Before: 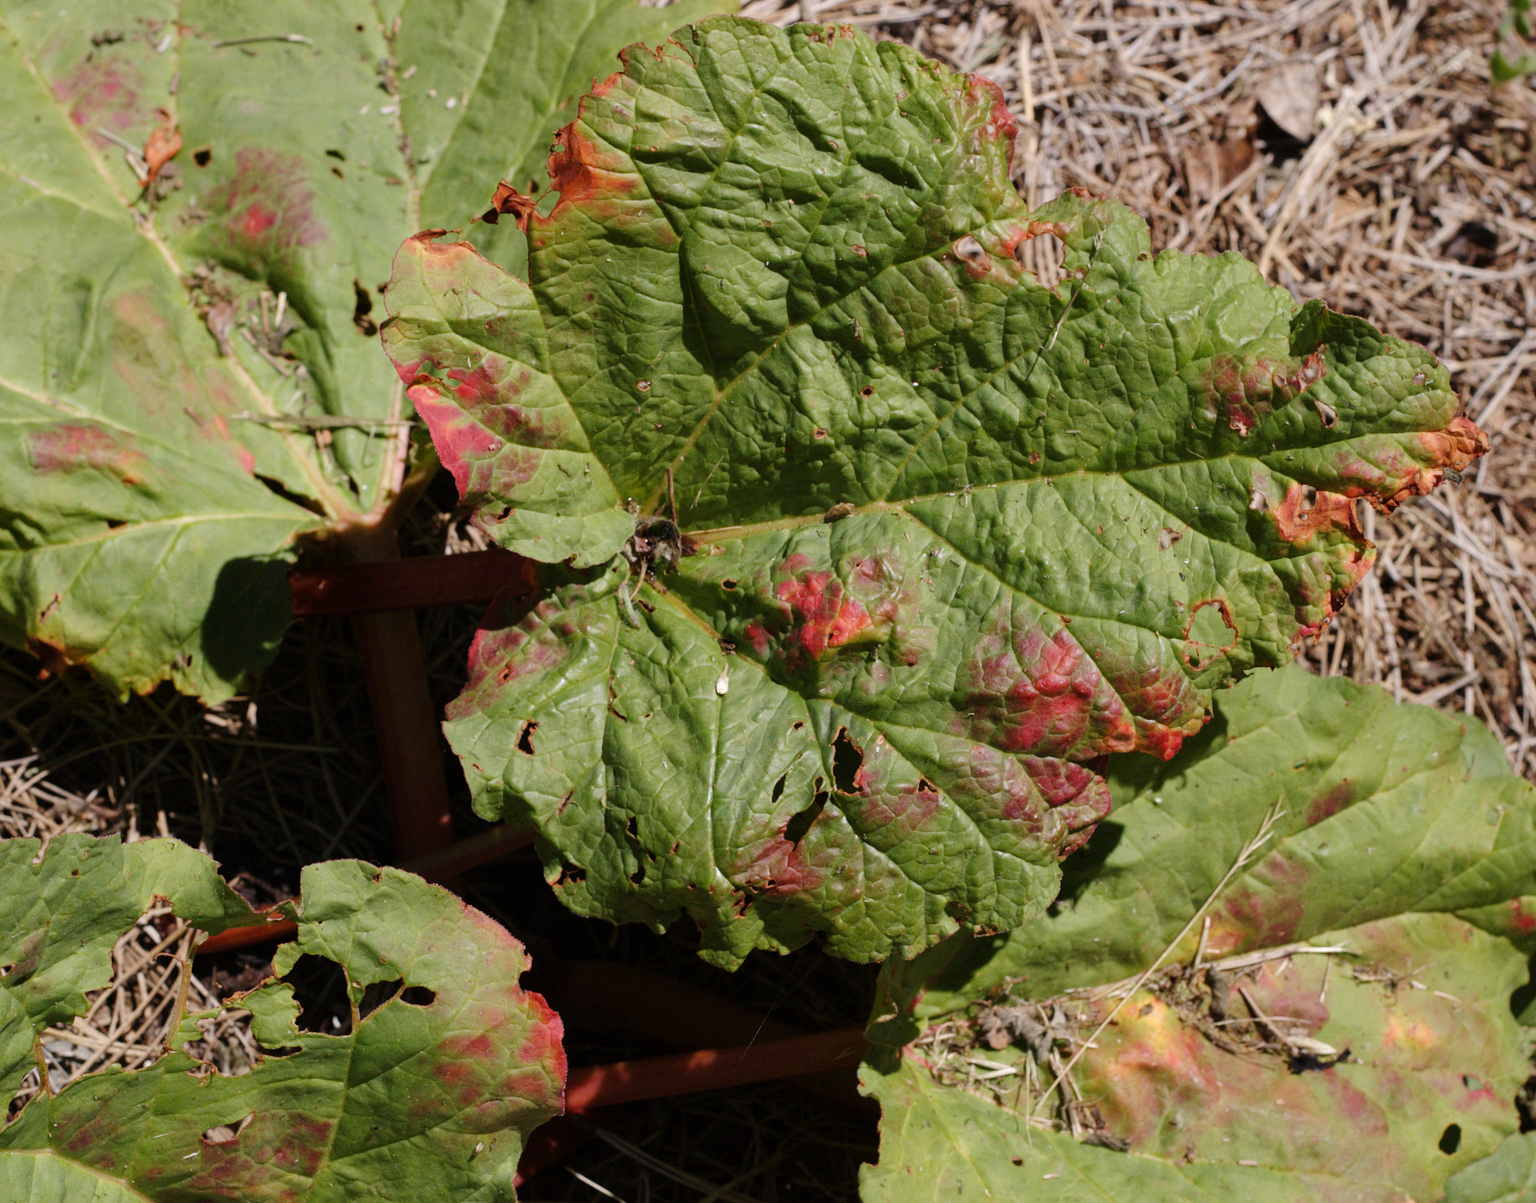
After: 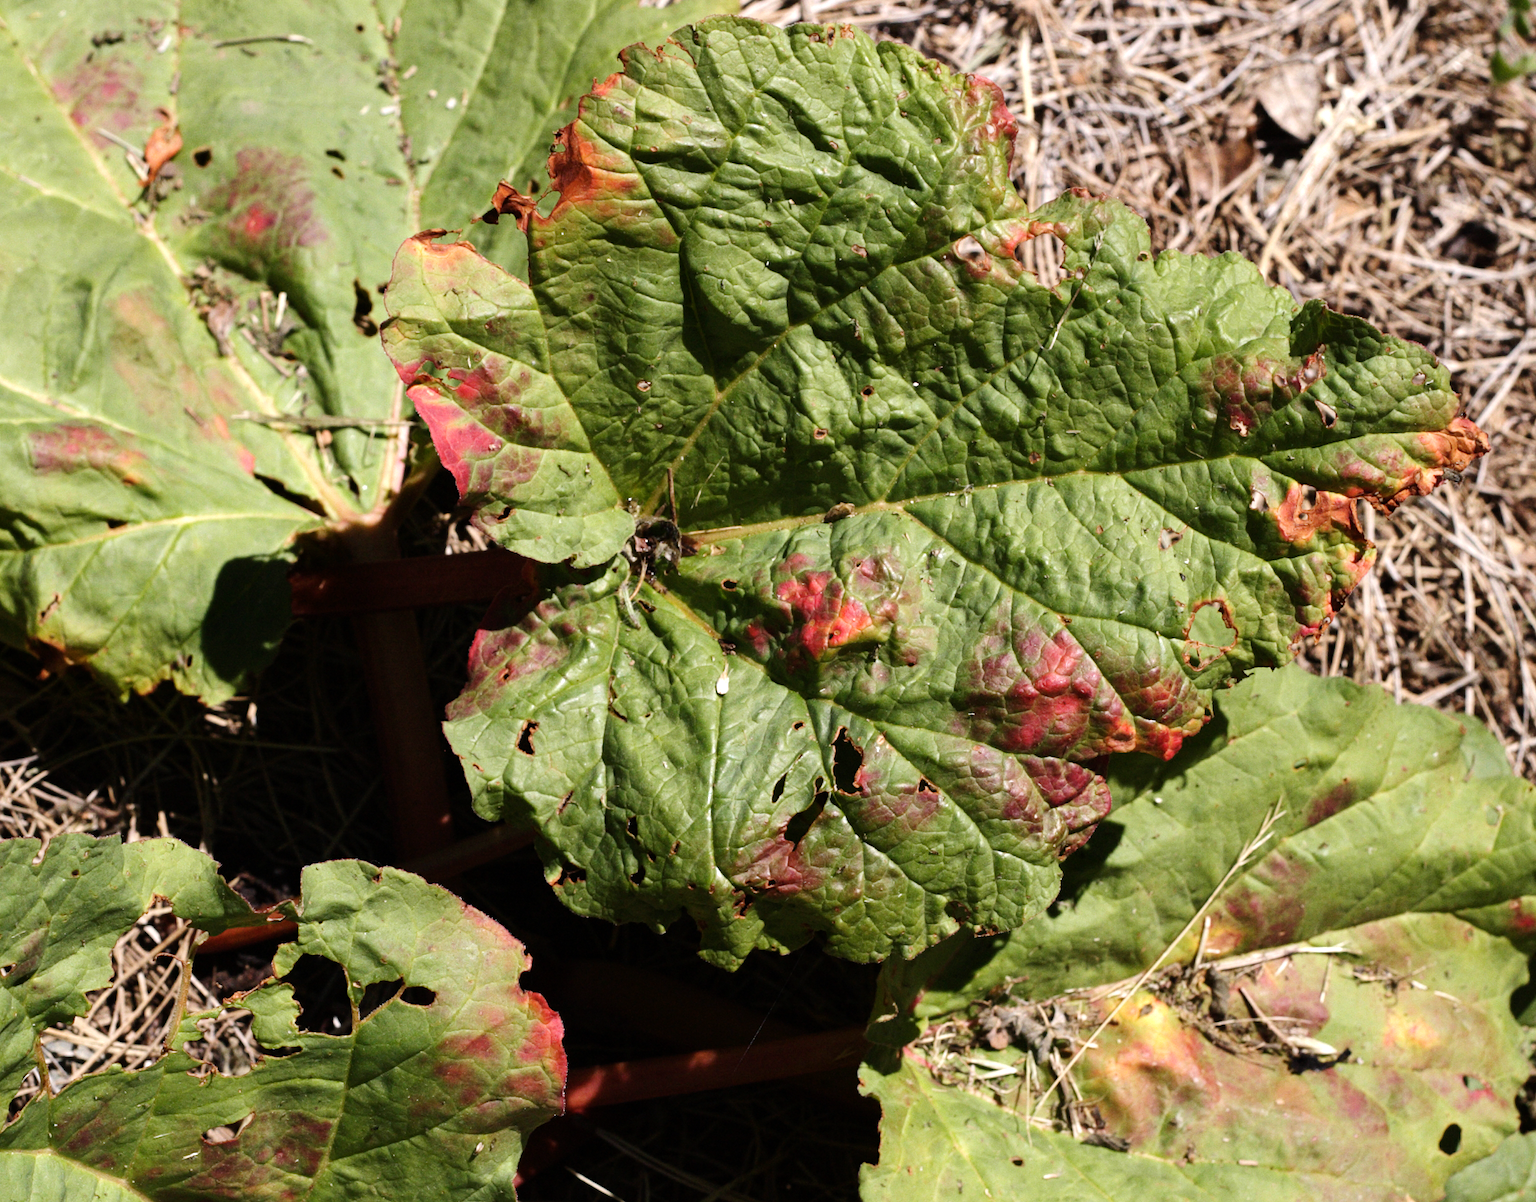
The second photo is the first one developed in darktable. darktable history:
tone equalizer: -8 EV -0.75 EV, -7 EV -0.7 EV, -6 EV -0.6 EV, -5 EV -0.4 EV, -3 EV 0.4 EV, -2 EV 0.6 EV, -1 EV 0.7 EV, +0 EV 0.75 EV, edges refinement/feathering 500, mask exposure compensation -1.57 EV, preserve details no
color balance rgb: on, module defaults
